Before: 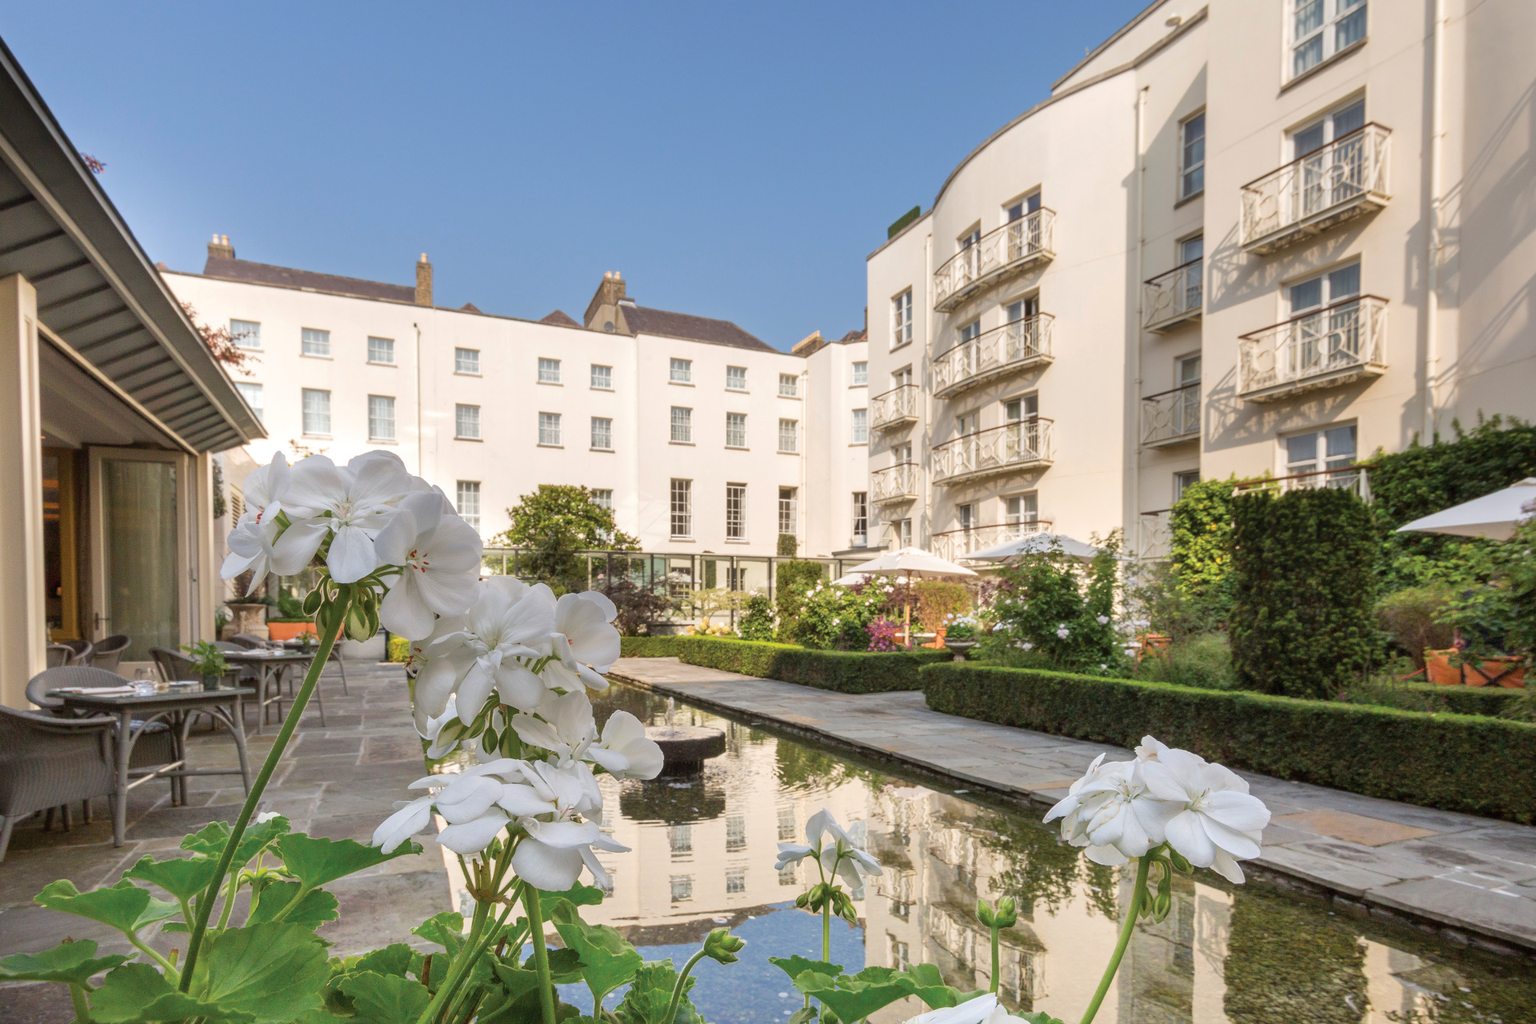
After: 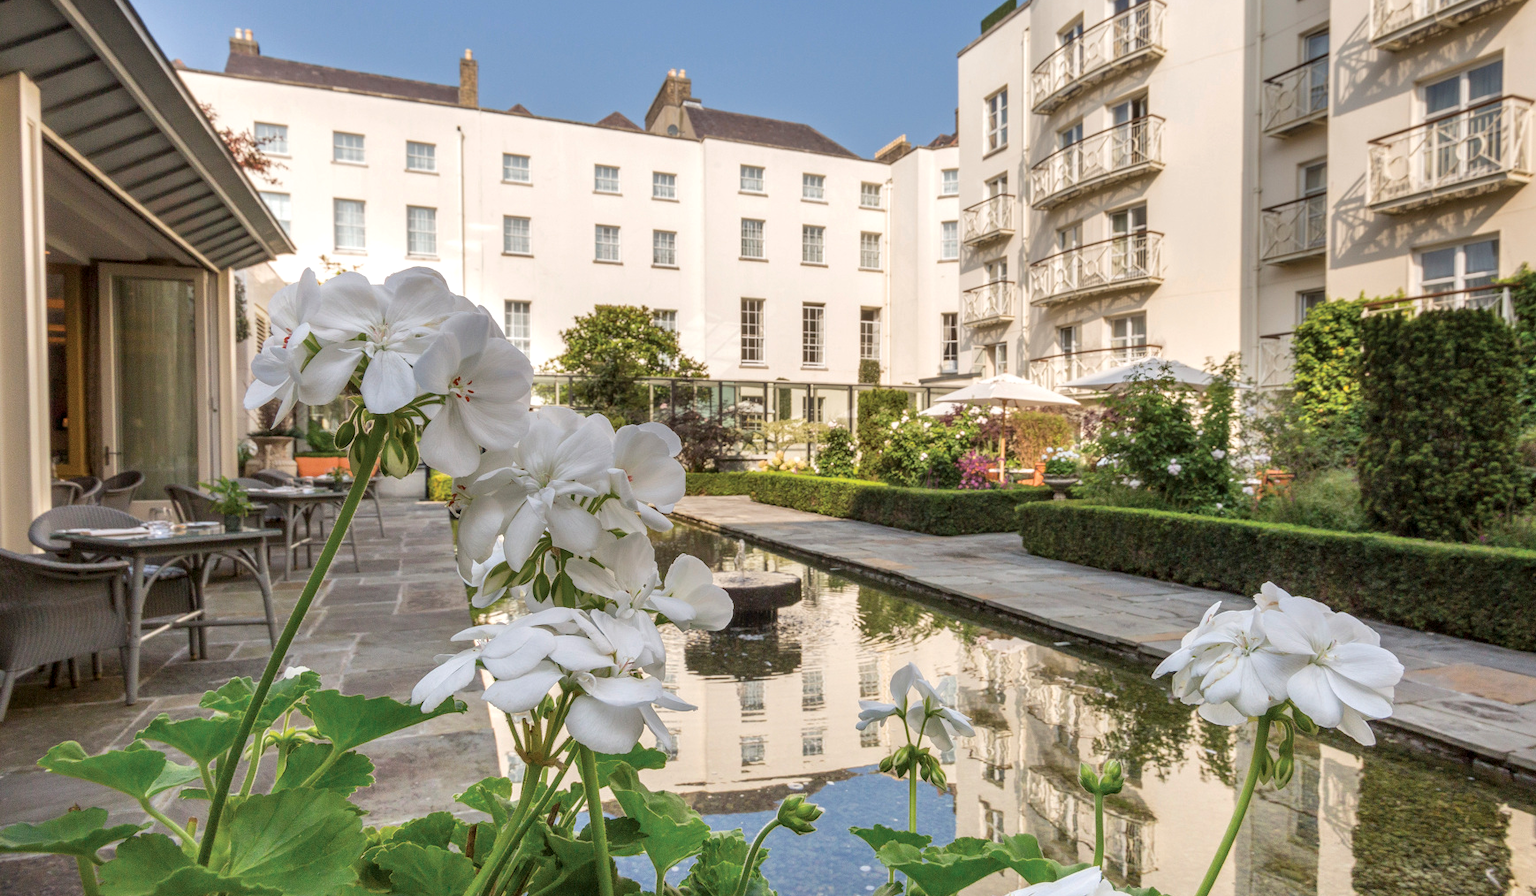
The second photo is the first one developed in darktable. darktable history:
local contrast: on, module defaults
crop: top 20.429%, right 9.47%, bottom 0.298%
